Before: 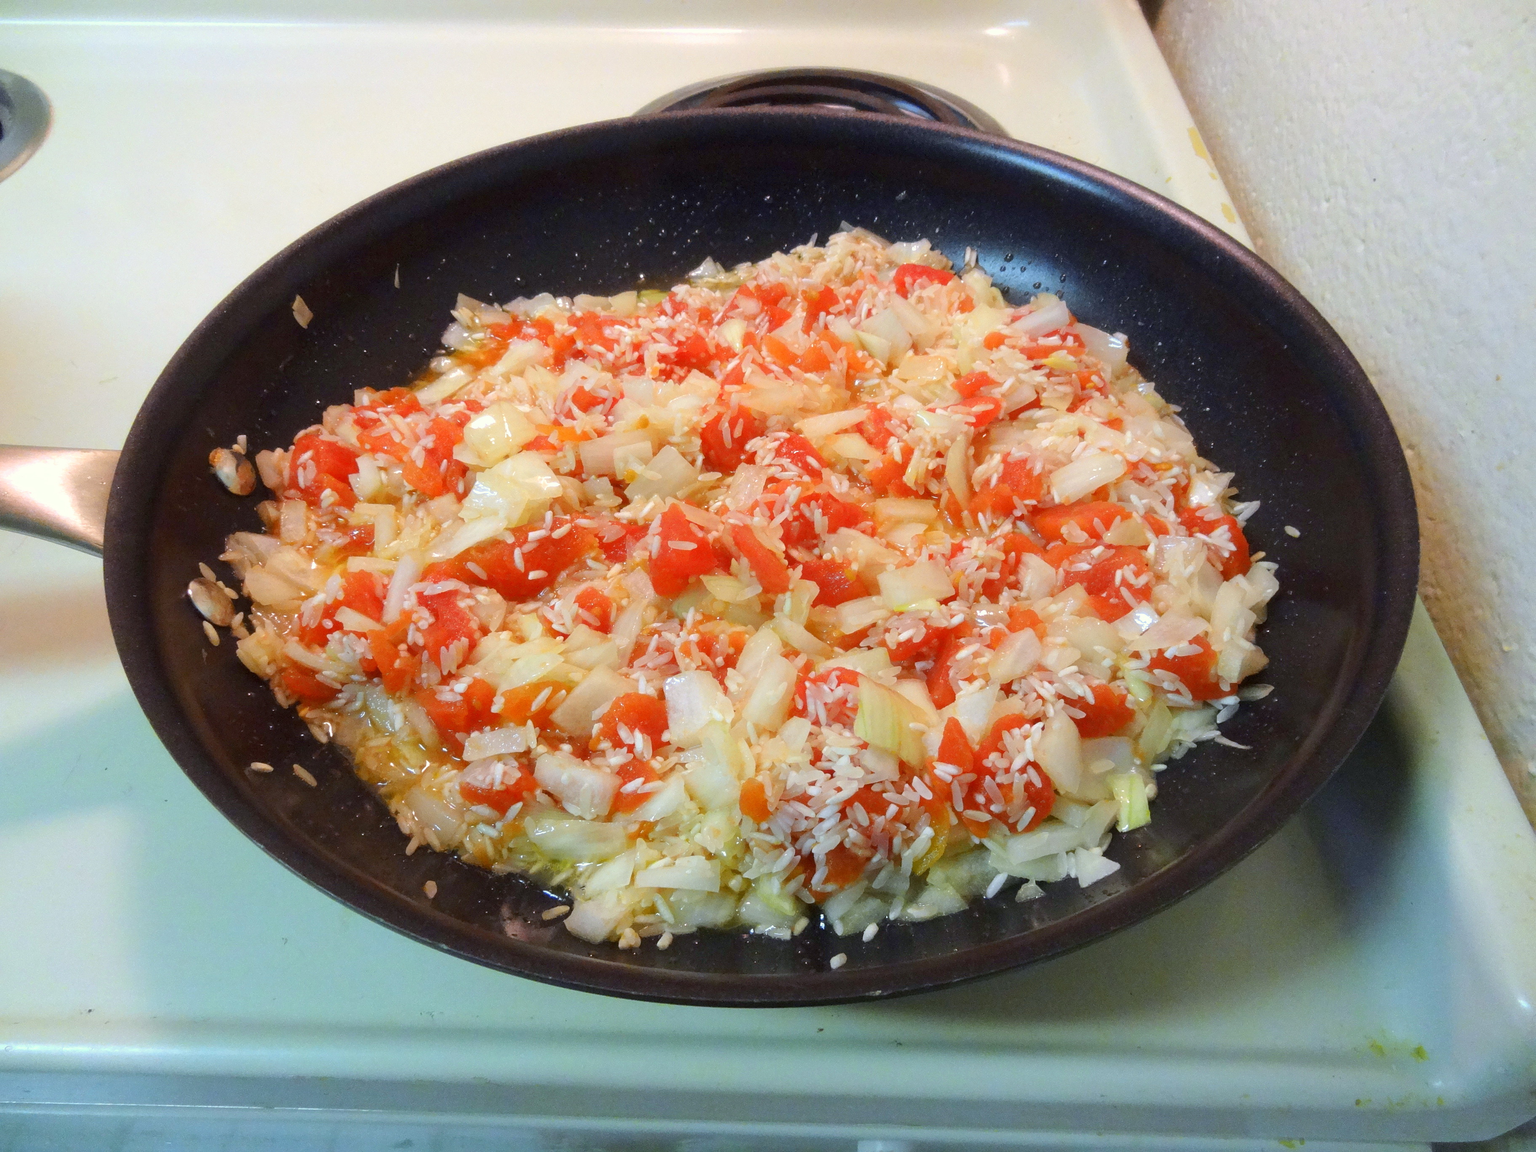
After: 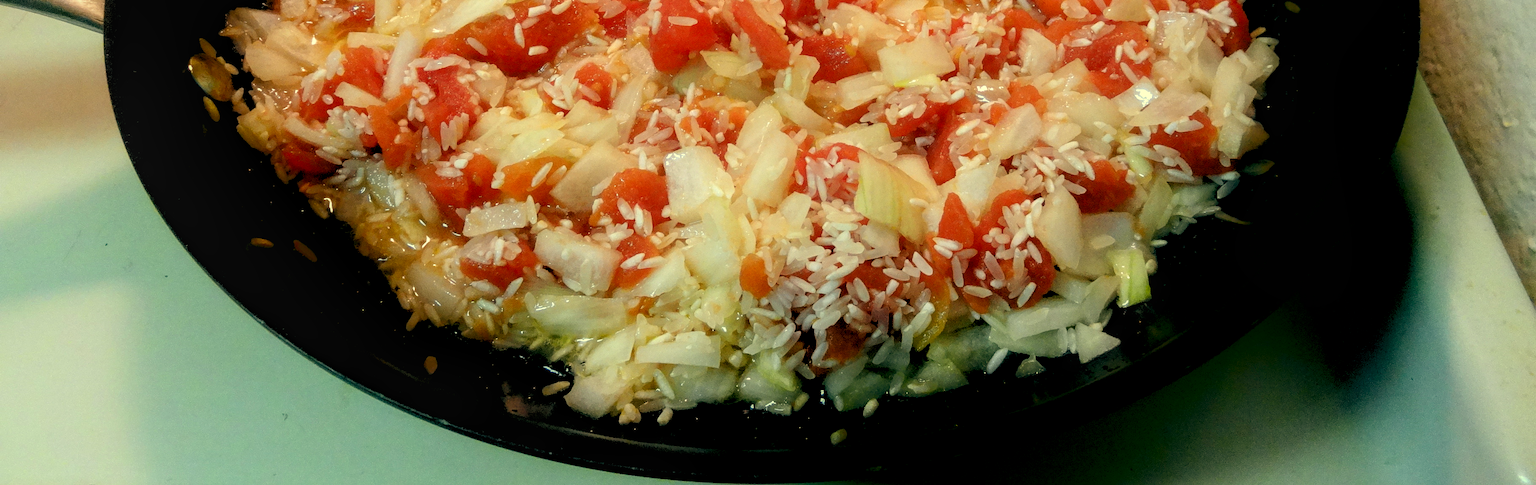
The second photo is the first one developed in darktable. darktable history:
shadows and highlights: shadows -70, highlights 35, soften with gaussian
exposure: black level correction 0.001, exposure -0.2 EV, compensate highlight preservation false
local contrast: on, module defaults
crop: top 45.551%, bottom 12.262%
color balance: mode lift, gamma, gain (sRGB), lift [1, 0.69, 1, 1], gamma [1, 1.482, 1, 1], gain [1, 1, 1, 0.802]
rgb levels: levels [[0.034, 0.472, 0.904], [0, 0.5, 1], [0, 0.5, 1]]
